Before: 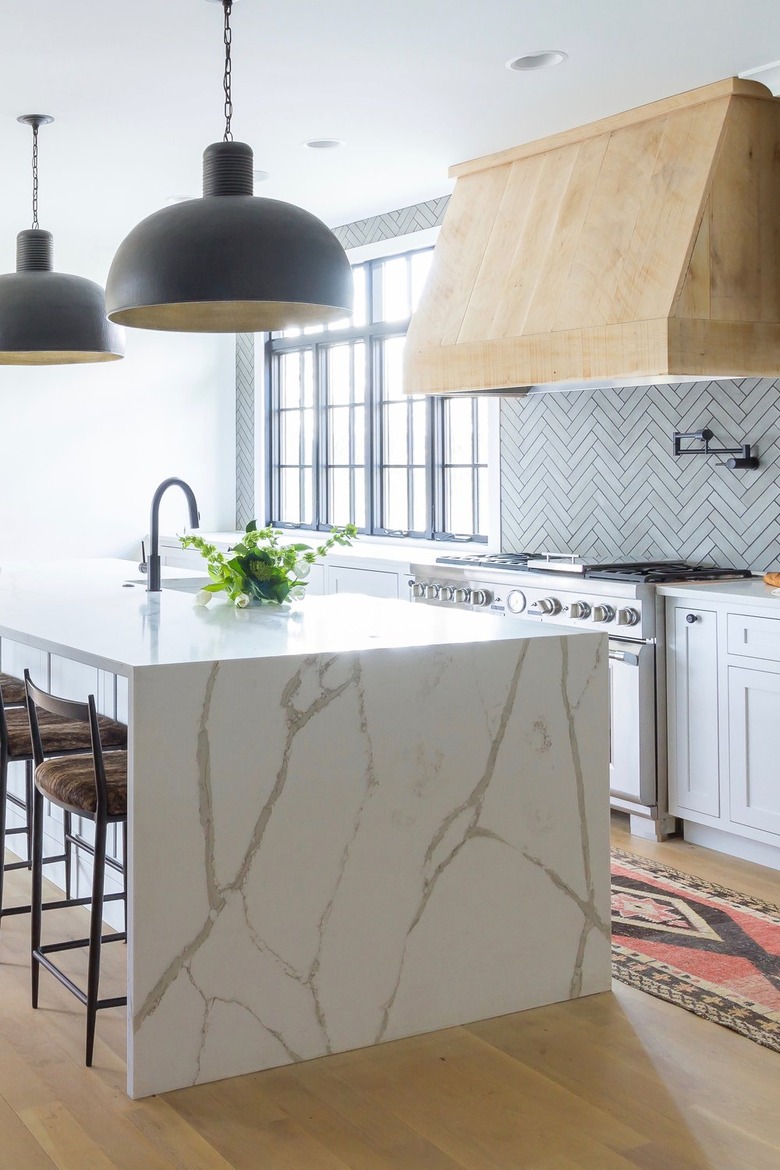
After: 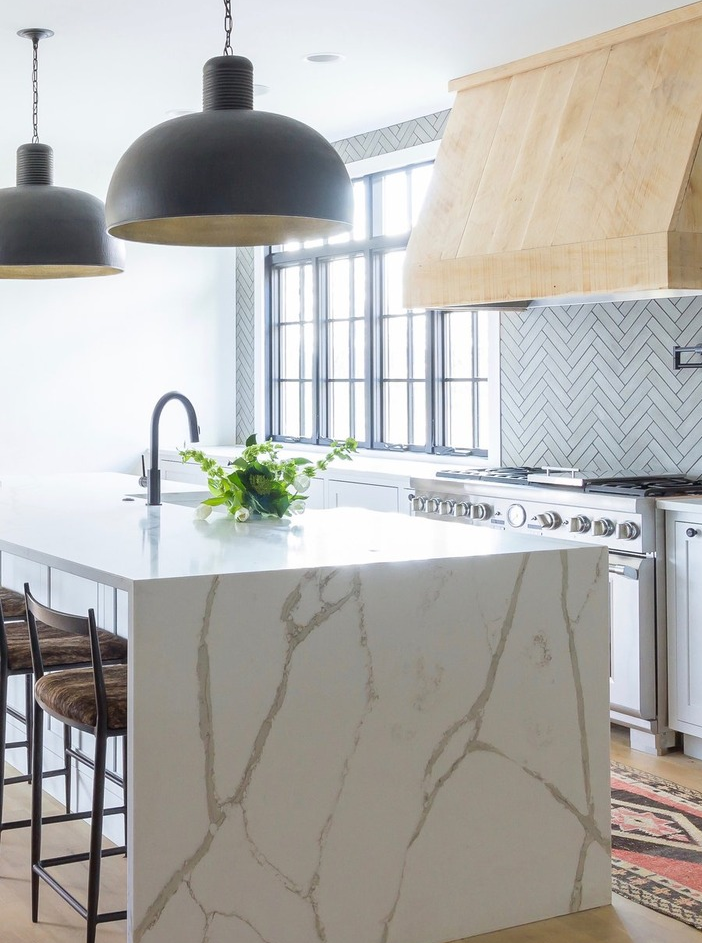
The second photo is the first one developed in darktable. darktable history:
crop: top 7.428%, right 9.757%, bottom 11.916%
